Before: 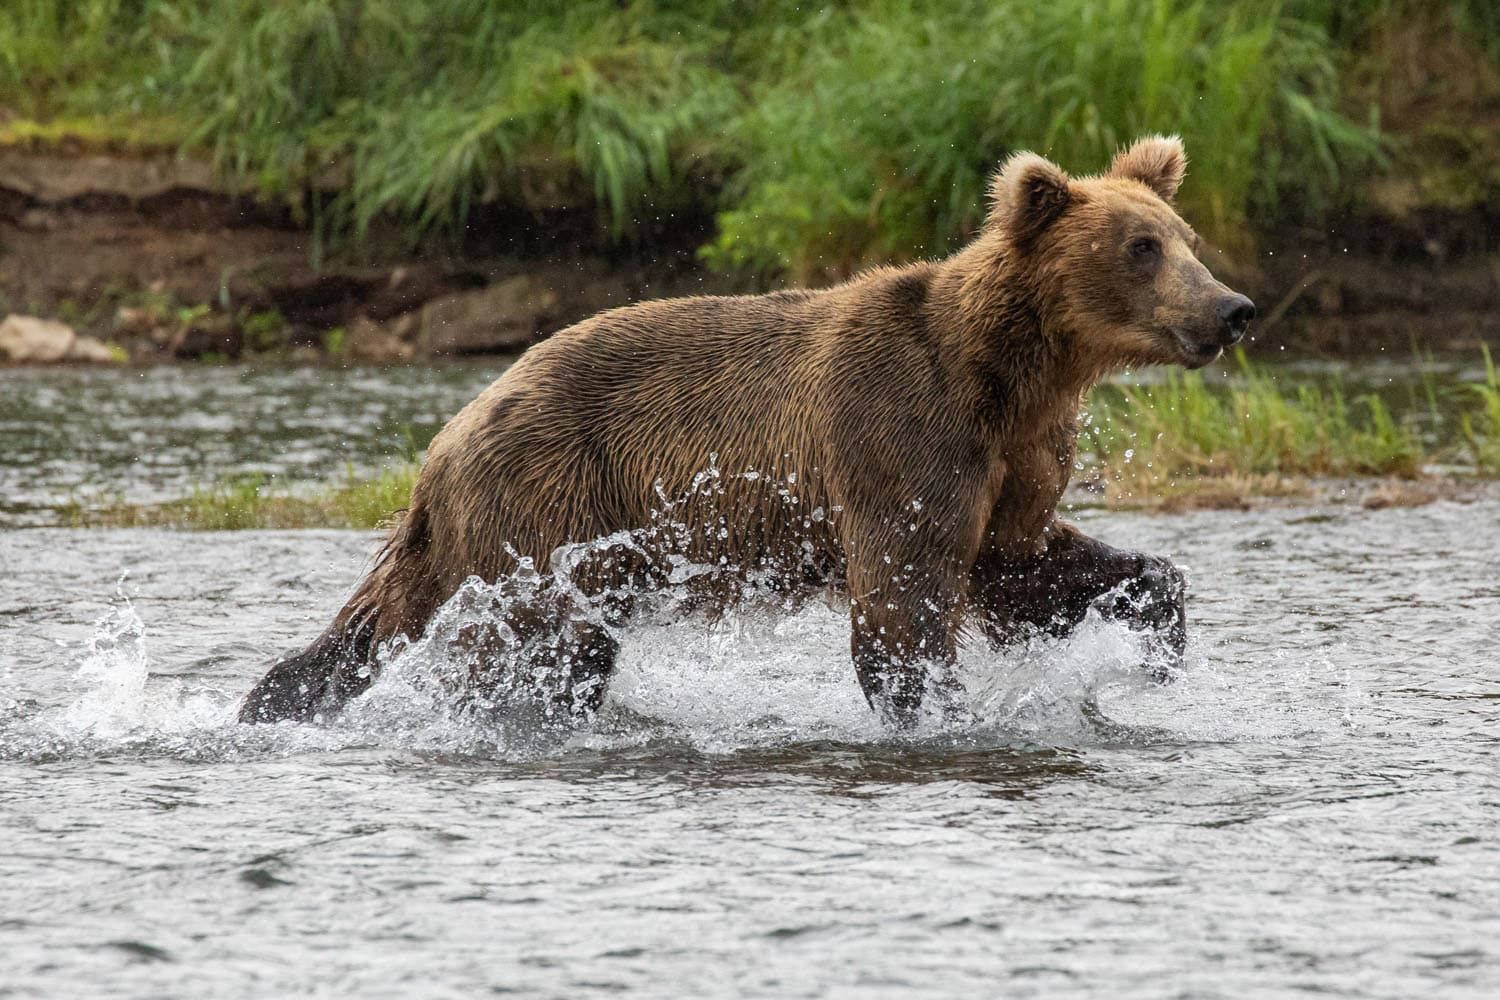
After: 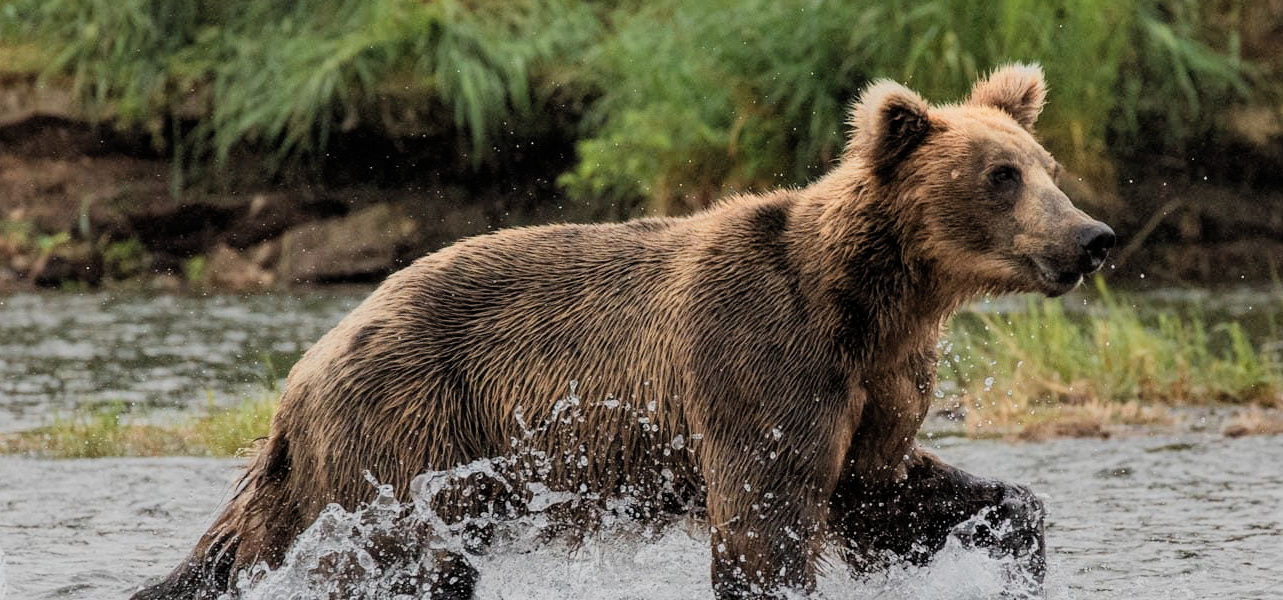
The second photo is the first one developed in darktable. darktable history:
crop and rotate: left 9.345%, top 7.284%, right 5.068%, bottom 32.649%
filmic rgb: black relative exposure -7.65 EV, white relative exposure 4.56 EV, hardness 3.61, add noise in highlights 0.002, color science v3 (2019), use custom middle-gray values true, iterations of high-quality reconstruction 0, contrast in highlights soft
color zones: curves: ch0 [(0.018, 0.548) (0.197, 0.654) (0.425, 0.447) (0.605, 0.658) (0.732, 0.579)]; ch1 [(0.105, 0.531) (0.224, 0.531) (0.386, 0.39) (0.618, 0.456) (0.732, 0.456) (0.956, 0.421)]; ch2 [(0.039, 0.583) (0.215, 0.465) (0.399, 0.544) (0.465, 0.548) (0.614, 0.447) (0.724, 0.43) (0.882, 0.623) (0.956, 0.632)]
